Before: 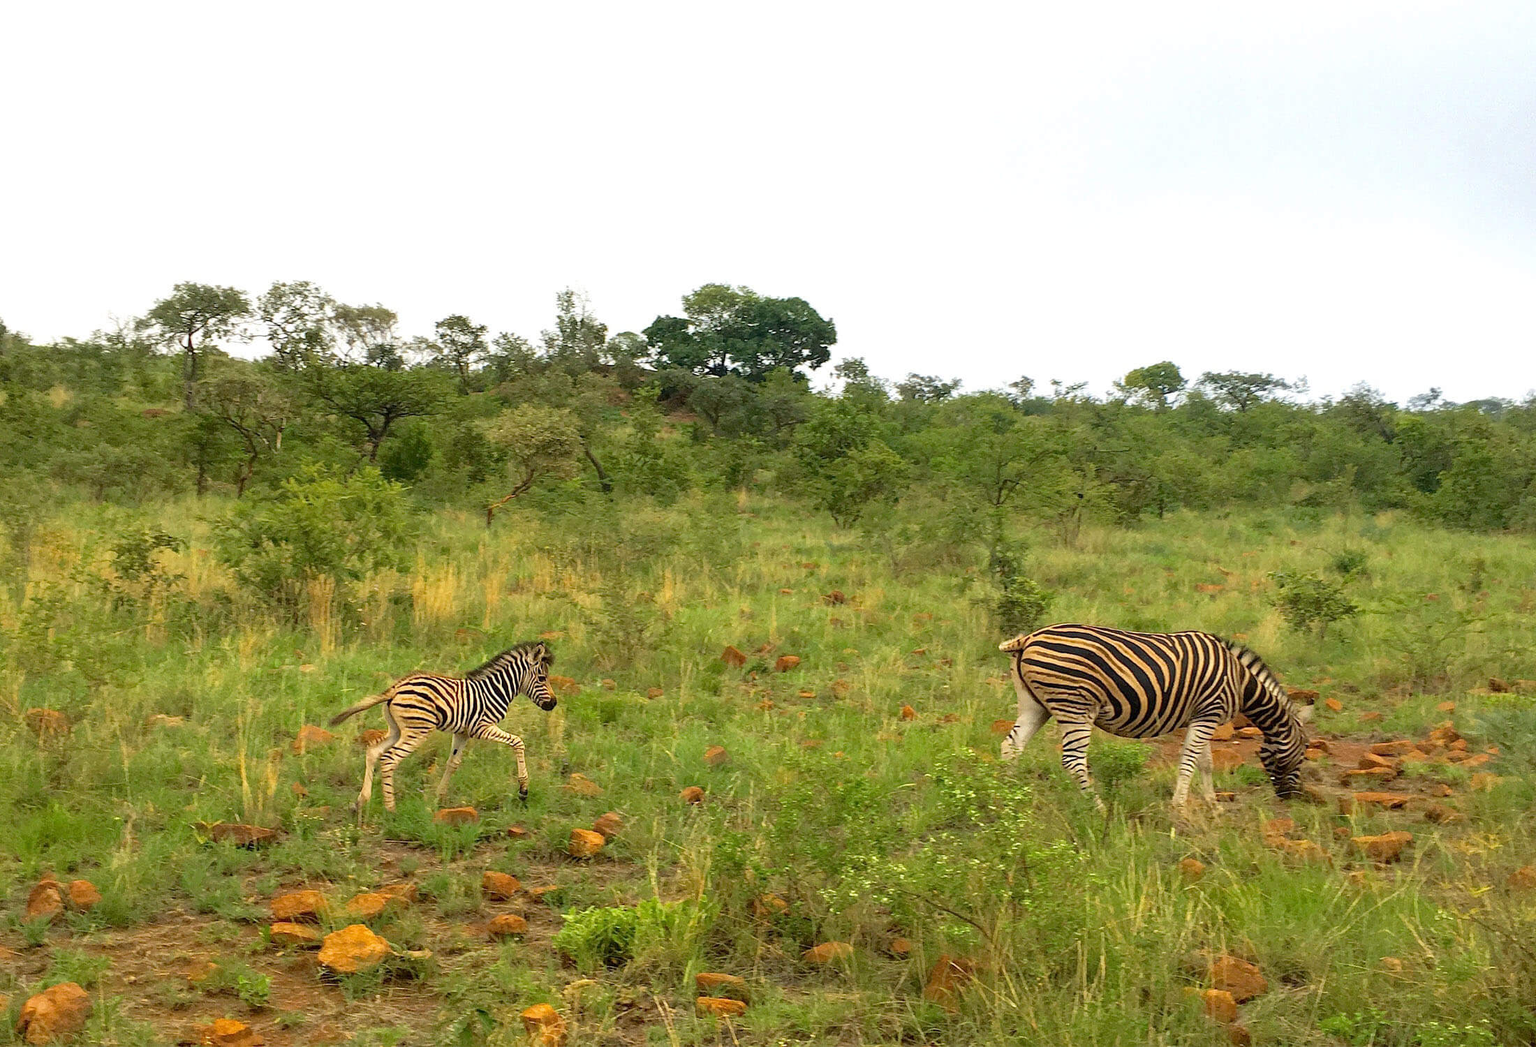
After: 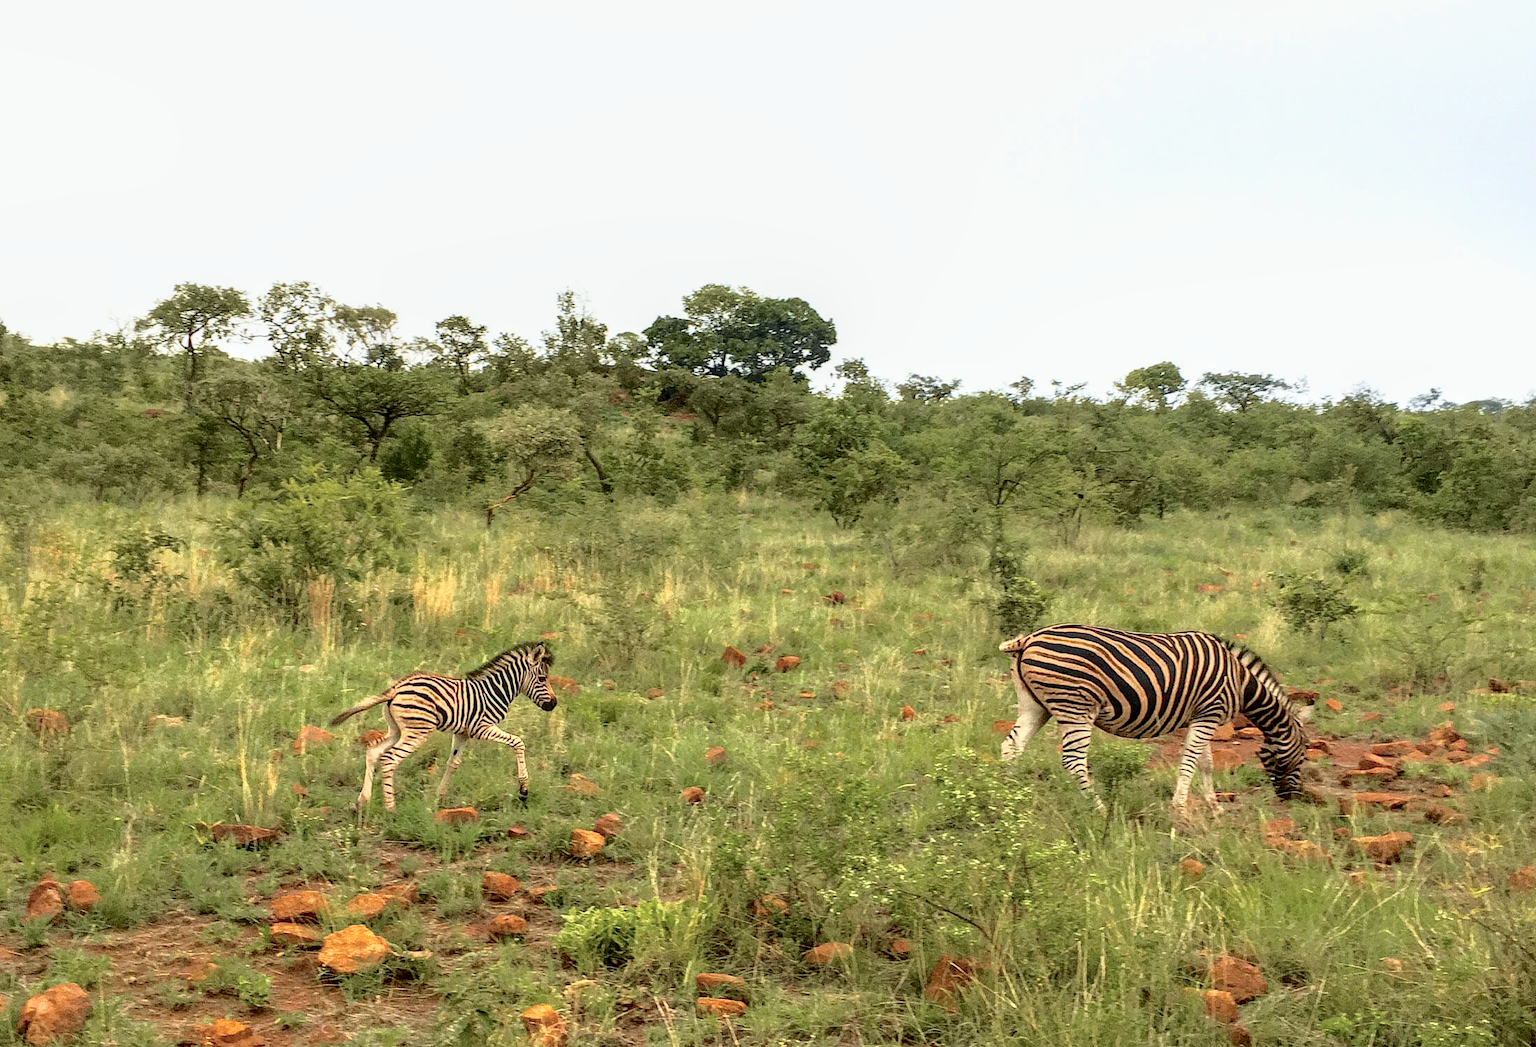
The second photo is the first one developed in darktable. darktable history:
tone curve: curves: ch0 [(0, 0) (0.105, 0.068) (0.195, 0.162) (0.283, 0.283) (0.384, 0.404) (0.485, 0.531) (0.638, 0.681) (0.795, 0.879) (1, 0.977)]; ch1 [(0, 0) (0.161, 0.092) (0.35, 0.33) (0.379, 0.401) (0.456, 0.469) (0.504, 0.5) (0.512, 0.514) (0.58, 0.597) (0.635, 0.646) (1, 1)]; ch2 [(0, 0) (0.371, 0.362) (0.437, 0.437) (0.5, 0.5) (0.53, 0.523) (0.56, 0.58) (0.622, 0.606) (1, 1)], color space Lab, independent channels, preserve colors none
local contrast: on, module defaults
